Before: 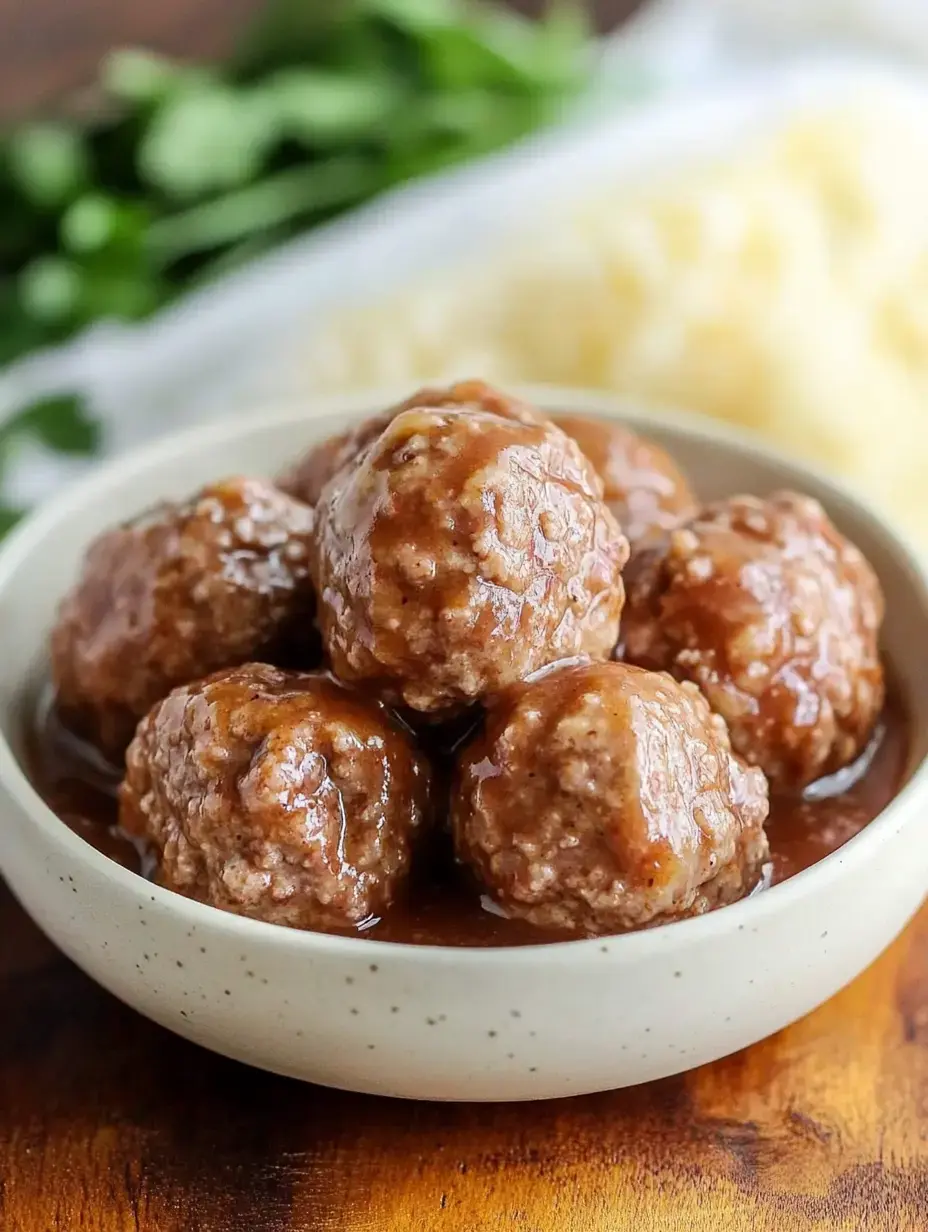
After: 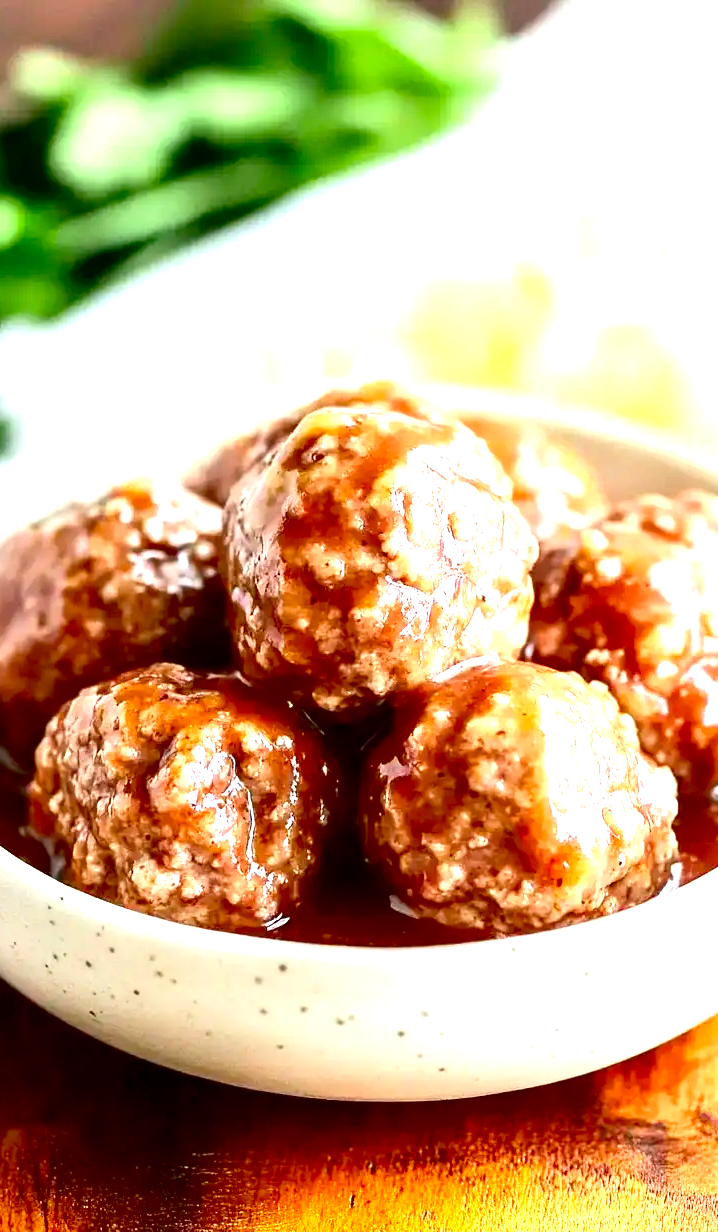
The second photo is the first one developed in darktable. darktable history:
crop: left 9.88%, right 12.664%
exposure: black level correction 0.009, exposure 1.425 EV, compensate highlight preservation false
contrast brightness saturation: contrast 0.12, brightness -0.12, saturation 0.2
